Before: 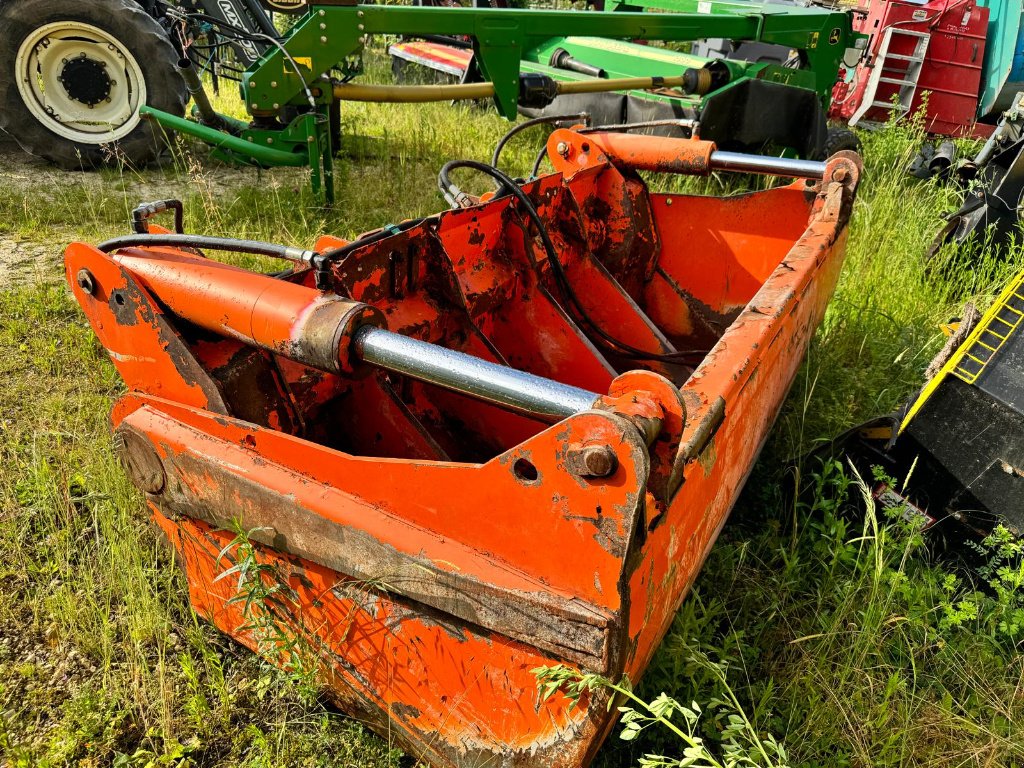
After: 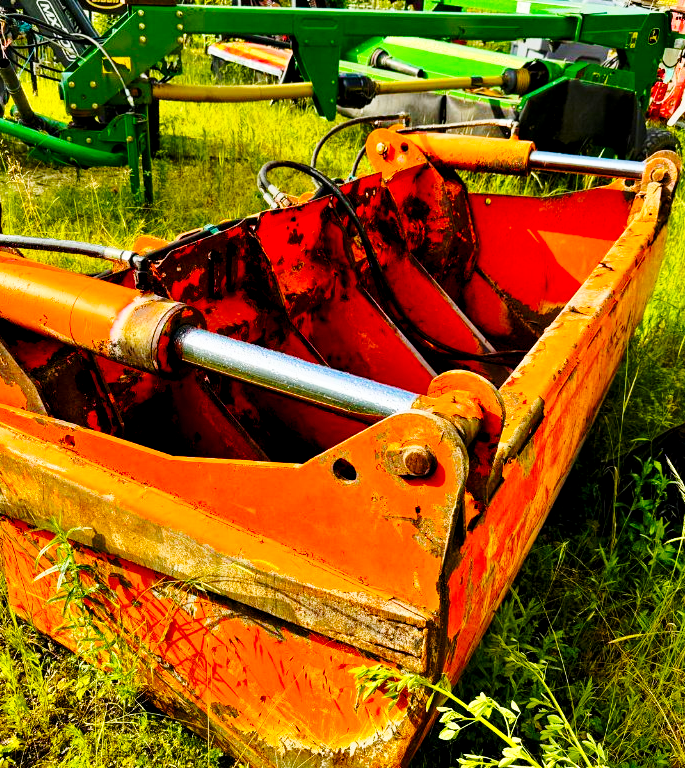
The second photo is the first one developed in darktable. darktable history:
crop and rotate: left 17.76%, right 15.255%
color balance rgb: global offset › luminance -0.42%, linear chroma grading › shadows 9.392%, linear chroma grading › highlights 10.034%, linear chroma grading › global chroma 15.011%, linear chroma grading › mid-tones 14.666%, perceptual saturation grading › global saturation 29.432%
base curve: curves: ch0 [(0, 0) (0.028, 0.03) (0.121, 0.232) (0.46, 0.748) (0.859, 0.968) (1, 1)], preserve colors none
